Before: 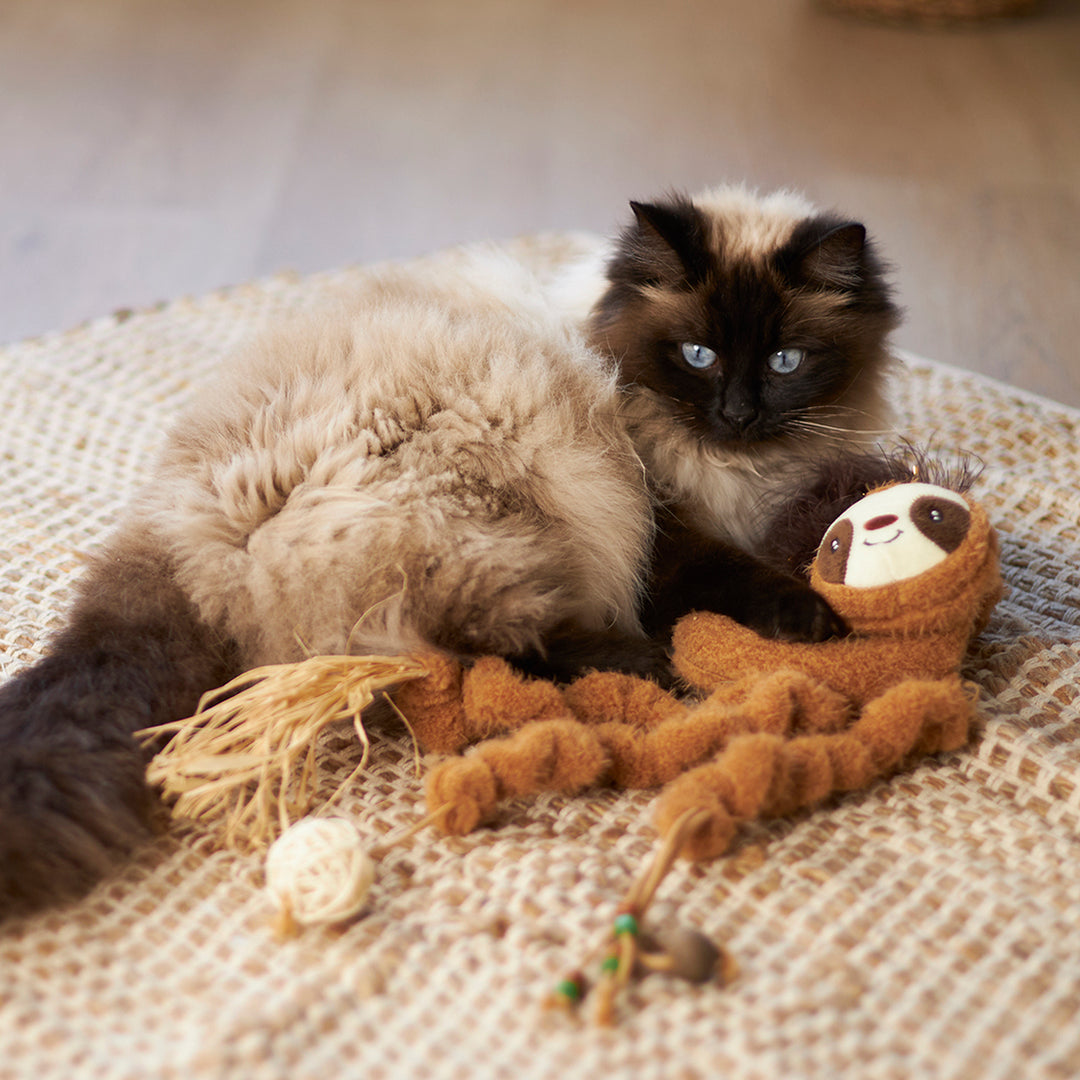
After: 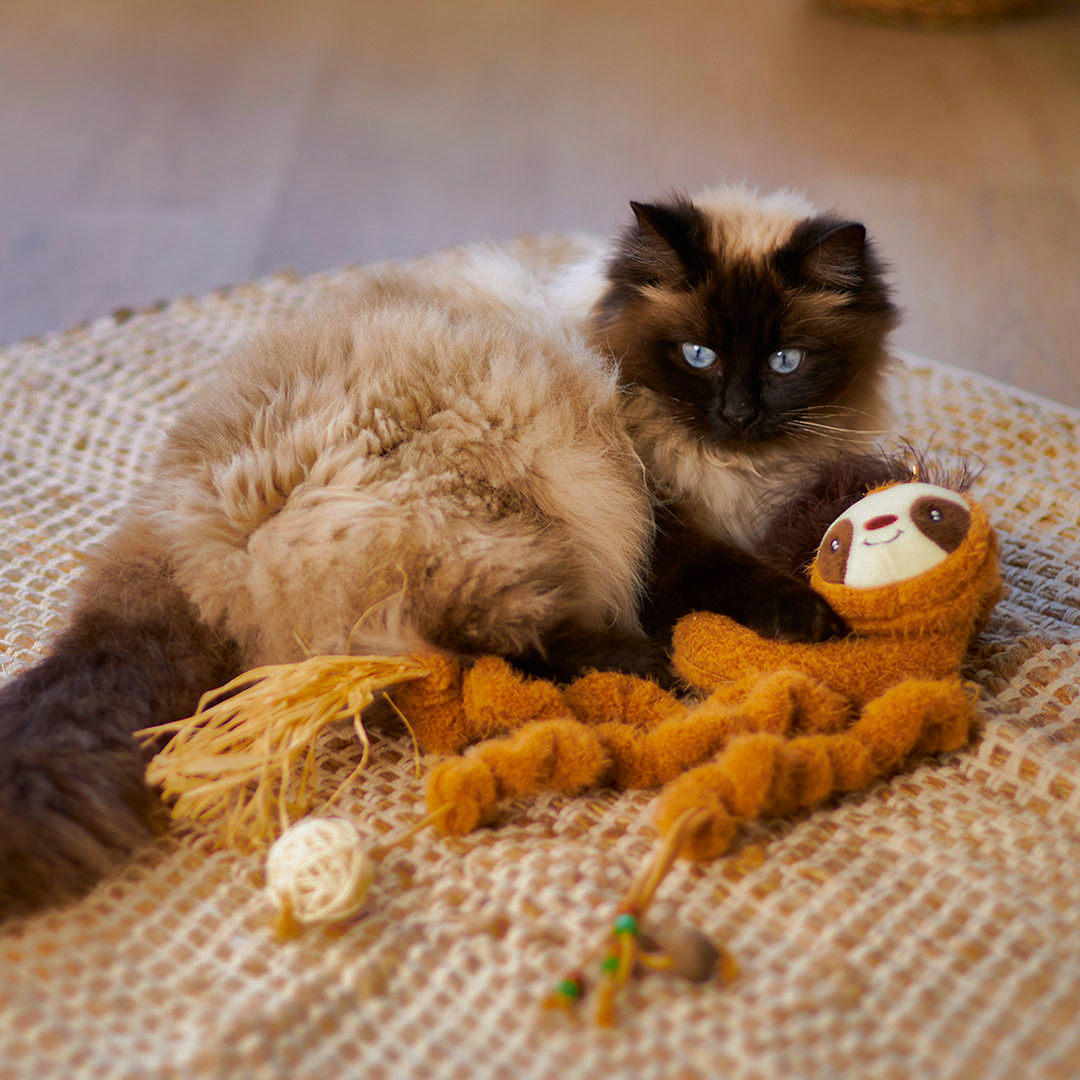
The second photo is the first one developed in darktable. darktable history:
shadows and highlights: shadows -19.91, highlights -73.15
white balance: red 1.004, blue 1.024
color balance rgb: perceptual saturation grading › global saturation 25%, global vibrance 20%
